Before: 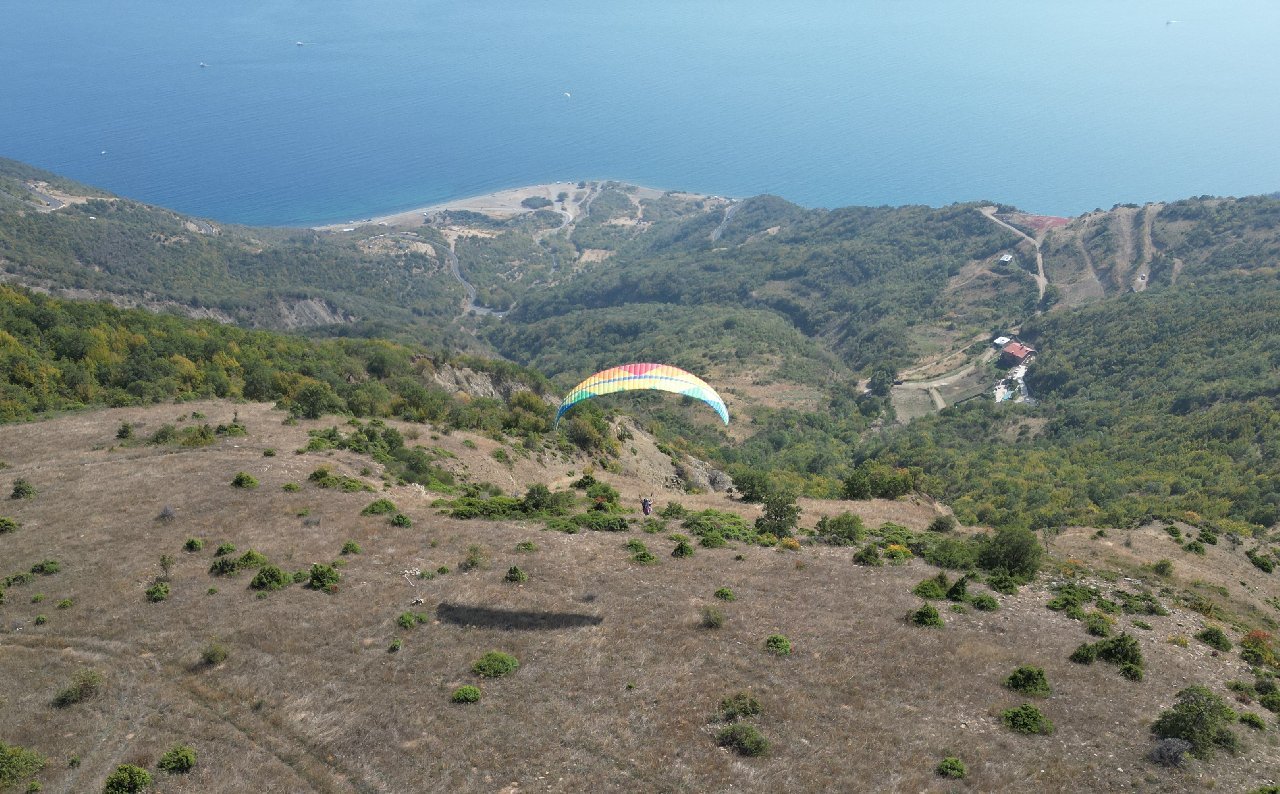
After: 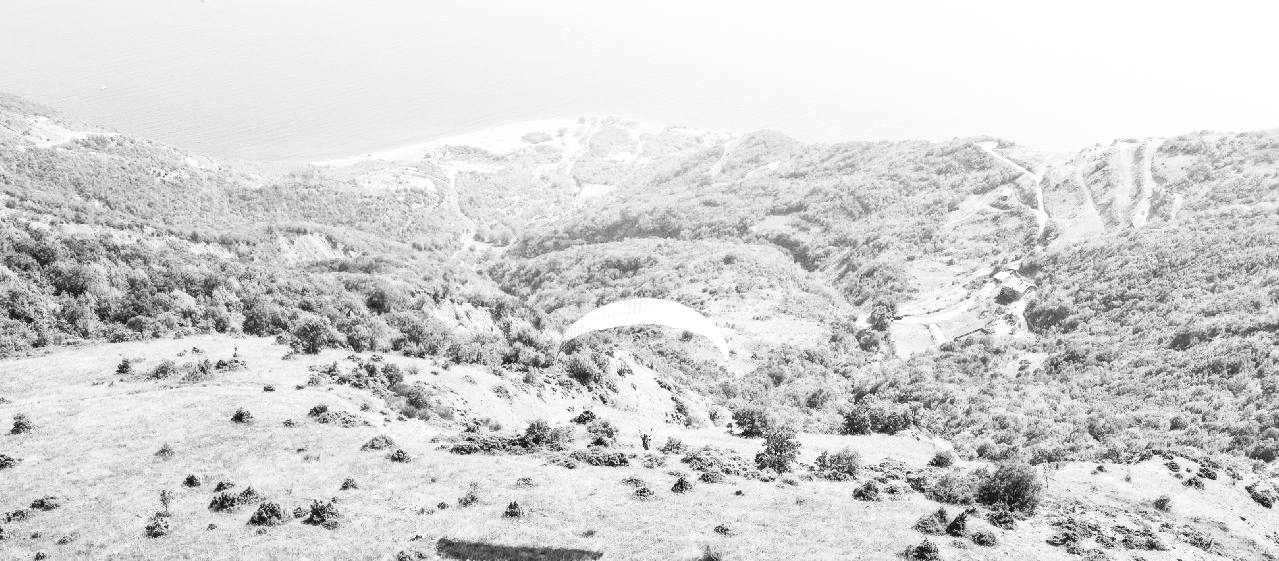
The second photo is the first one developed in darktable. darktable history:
exposure: exposure 0.781 EV, compensate highlight preservation false
crop and rotate: top 8.293%, bottom 20.996%
color correction: highlights a* 5.81, highlights b* 4.84
monochrome: on, module defaults
local contrast: detail 110%
shadows and highlights: shadows 37.27, highlights -28.18, soften with gaussian
rgb curve: curves: ch0 [(0, 0) (0.21, 0.15) (0.24, 0.21) (0.5, 0.75) (0.75, 0.96) (0.89, 0.99) (1, 1)]; ch1 [(0, 0.02) (0.21, 0.13) (0.25, 0.2) (0.5, 0.67) (0.75, 0.9) (0.89, 0.97) (1, 1)]; ch2 [(0, 0.02) (0.21, 0.13) (0.25, 0.2) (0.5, 0.67) (0.75, 0.9) (0.89, 0.97) (1, 1)], compensate middle gray true
